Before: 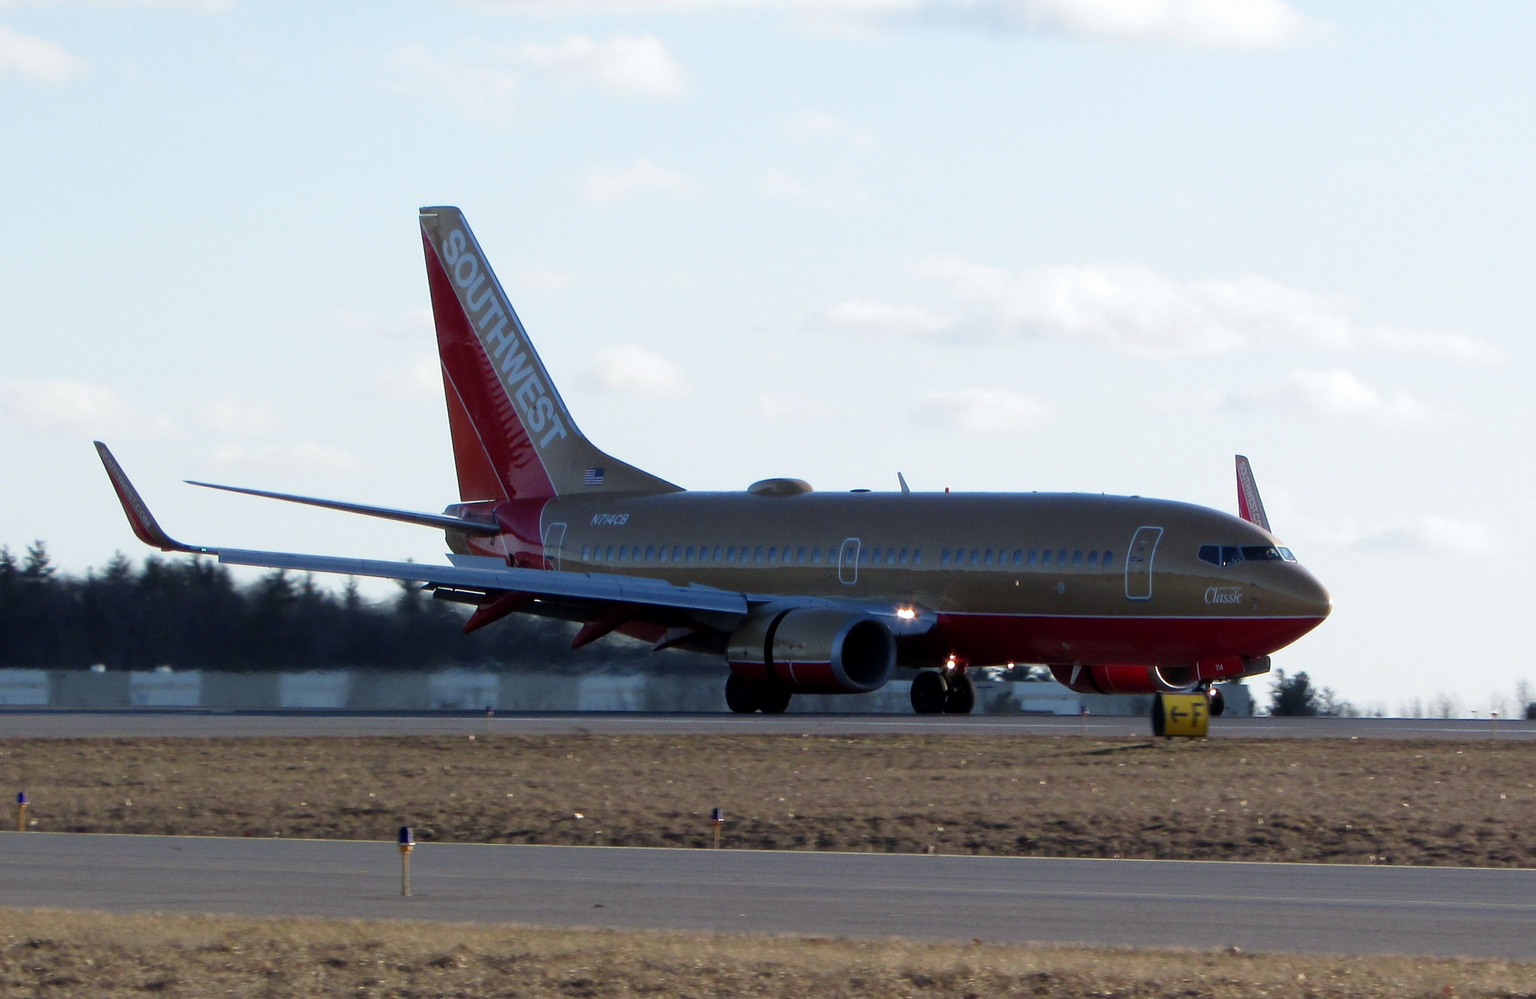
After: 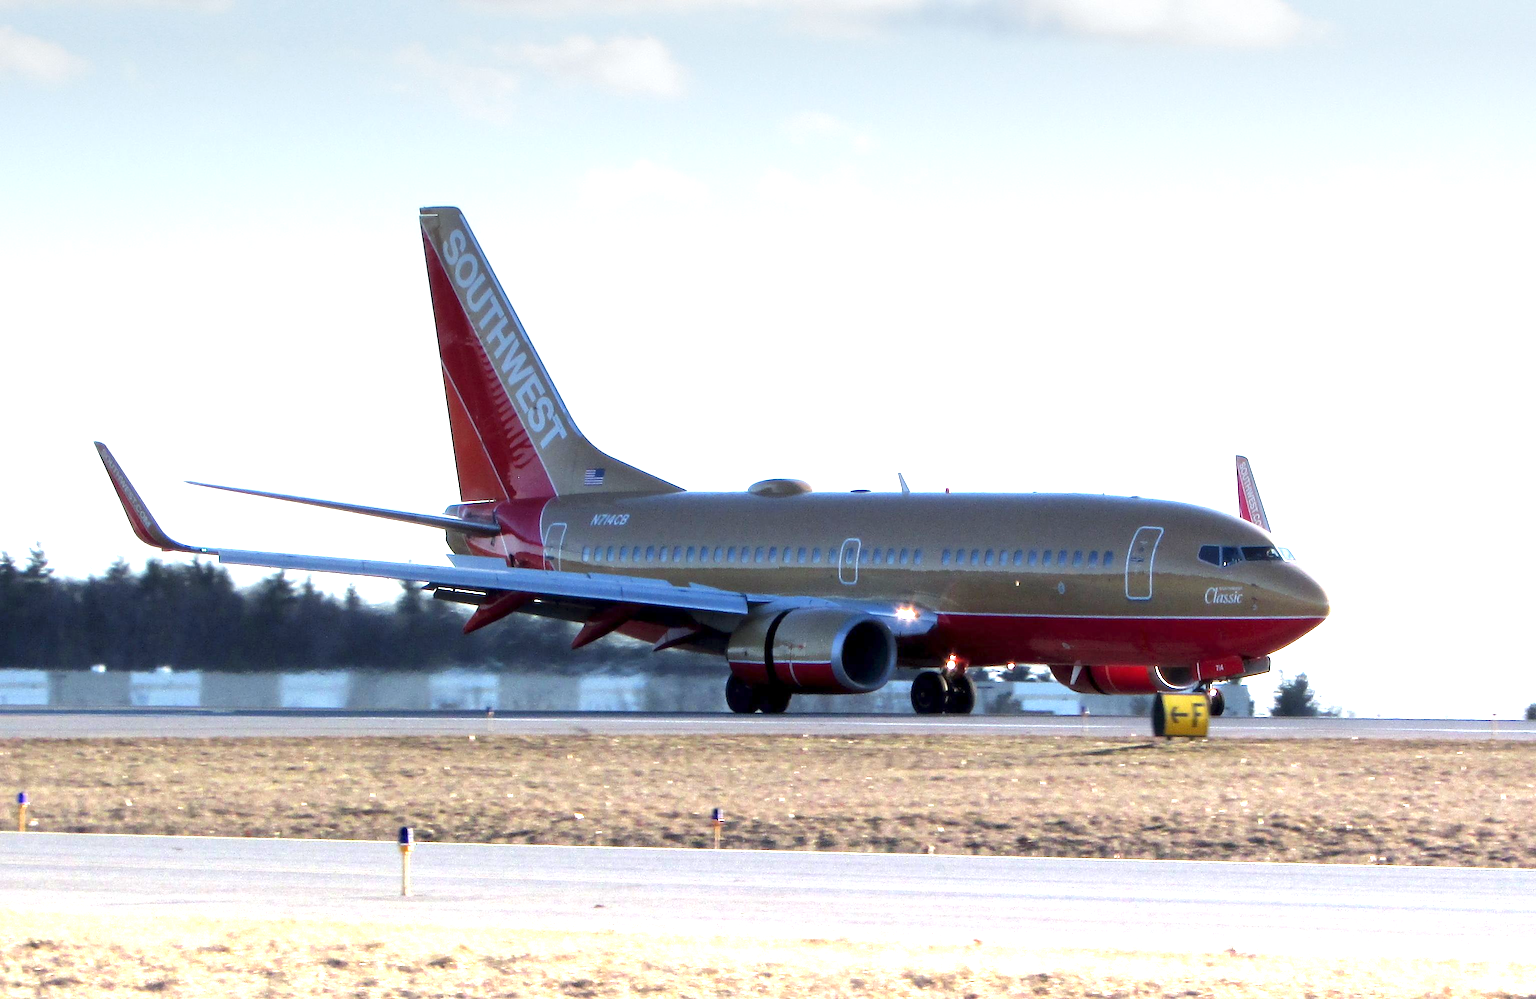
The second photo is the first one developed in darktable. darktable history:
local contrast: mode bilateral grid, contrast 10, coarseness 25, detail 115%, midtone range 0.2
graduated density: density -3.9 EV
